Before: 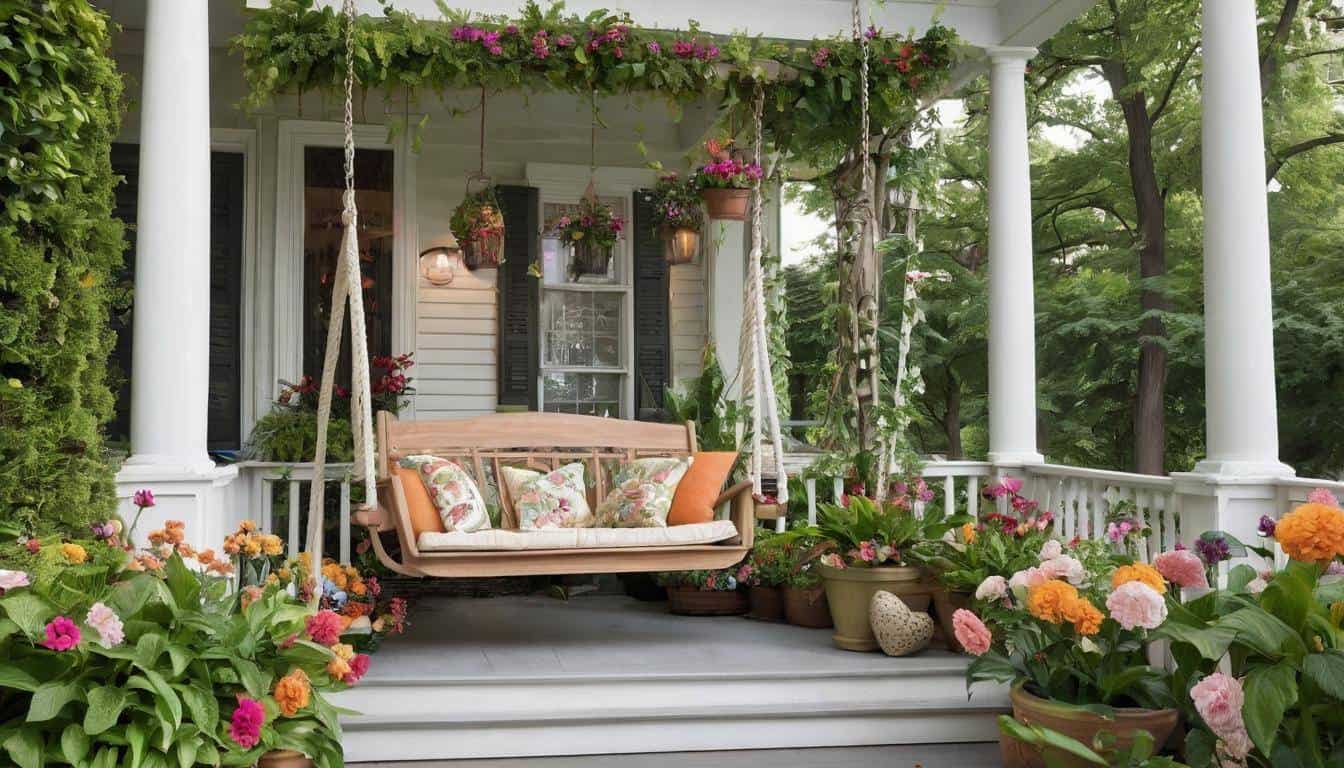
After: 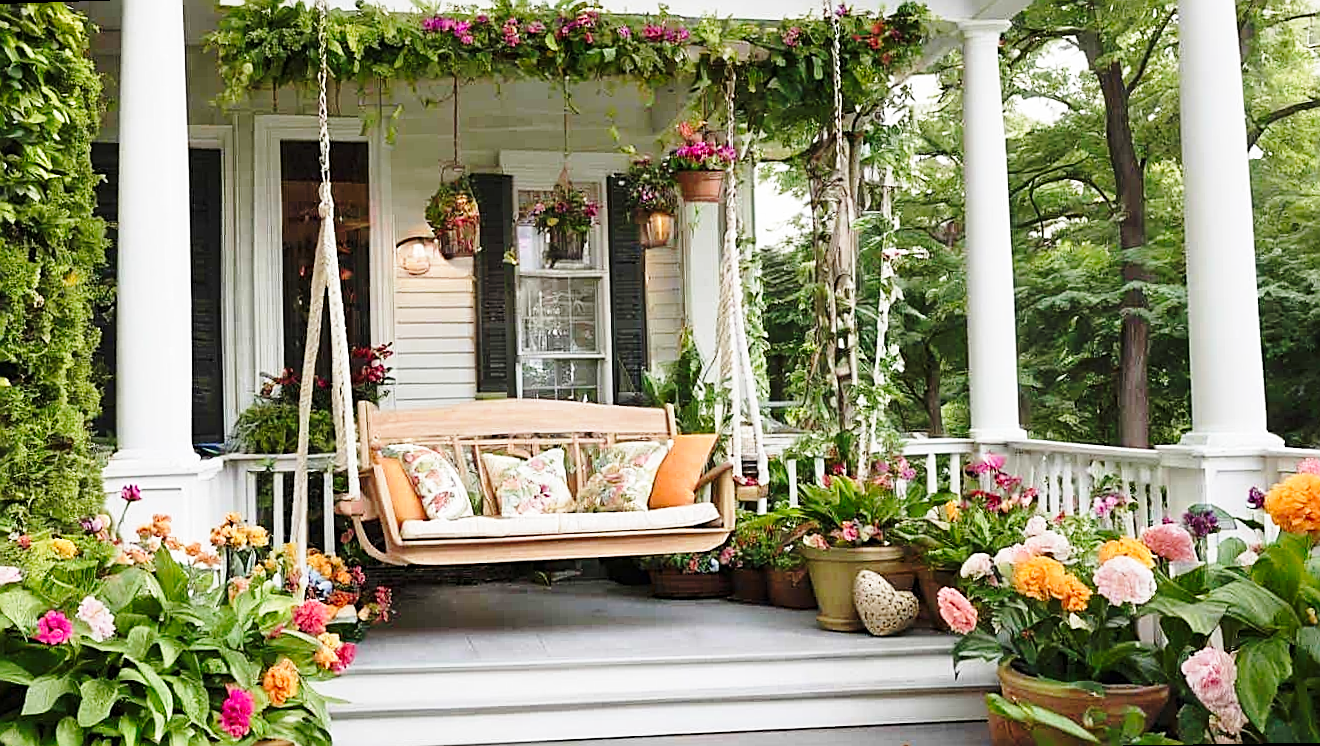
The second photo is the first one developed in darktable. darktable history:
base curve: curves: ch0 [(0, 0) (0.028, 0.03) (0.121, 0.232) (0.46, 0.748) (0.859, 0.968) (1, 1)], preserve colors none
rotate and perspective: rotation -1.32°, lens shift (horizontal) -0.031, crop left 0.015, crop right 0.985, crop top 0.047, crop bottom 0.982
sharpen: amount 0.901
